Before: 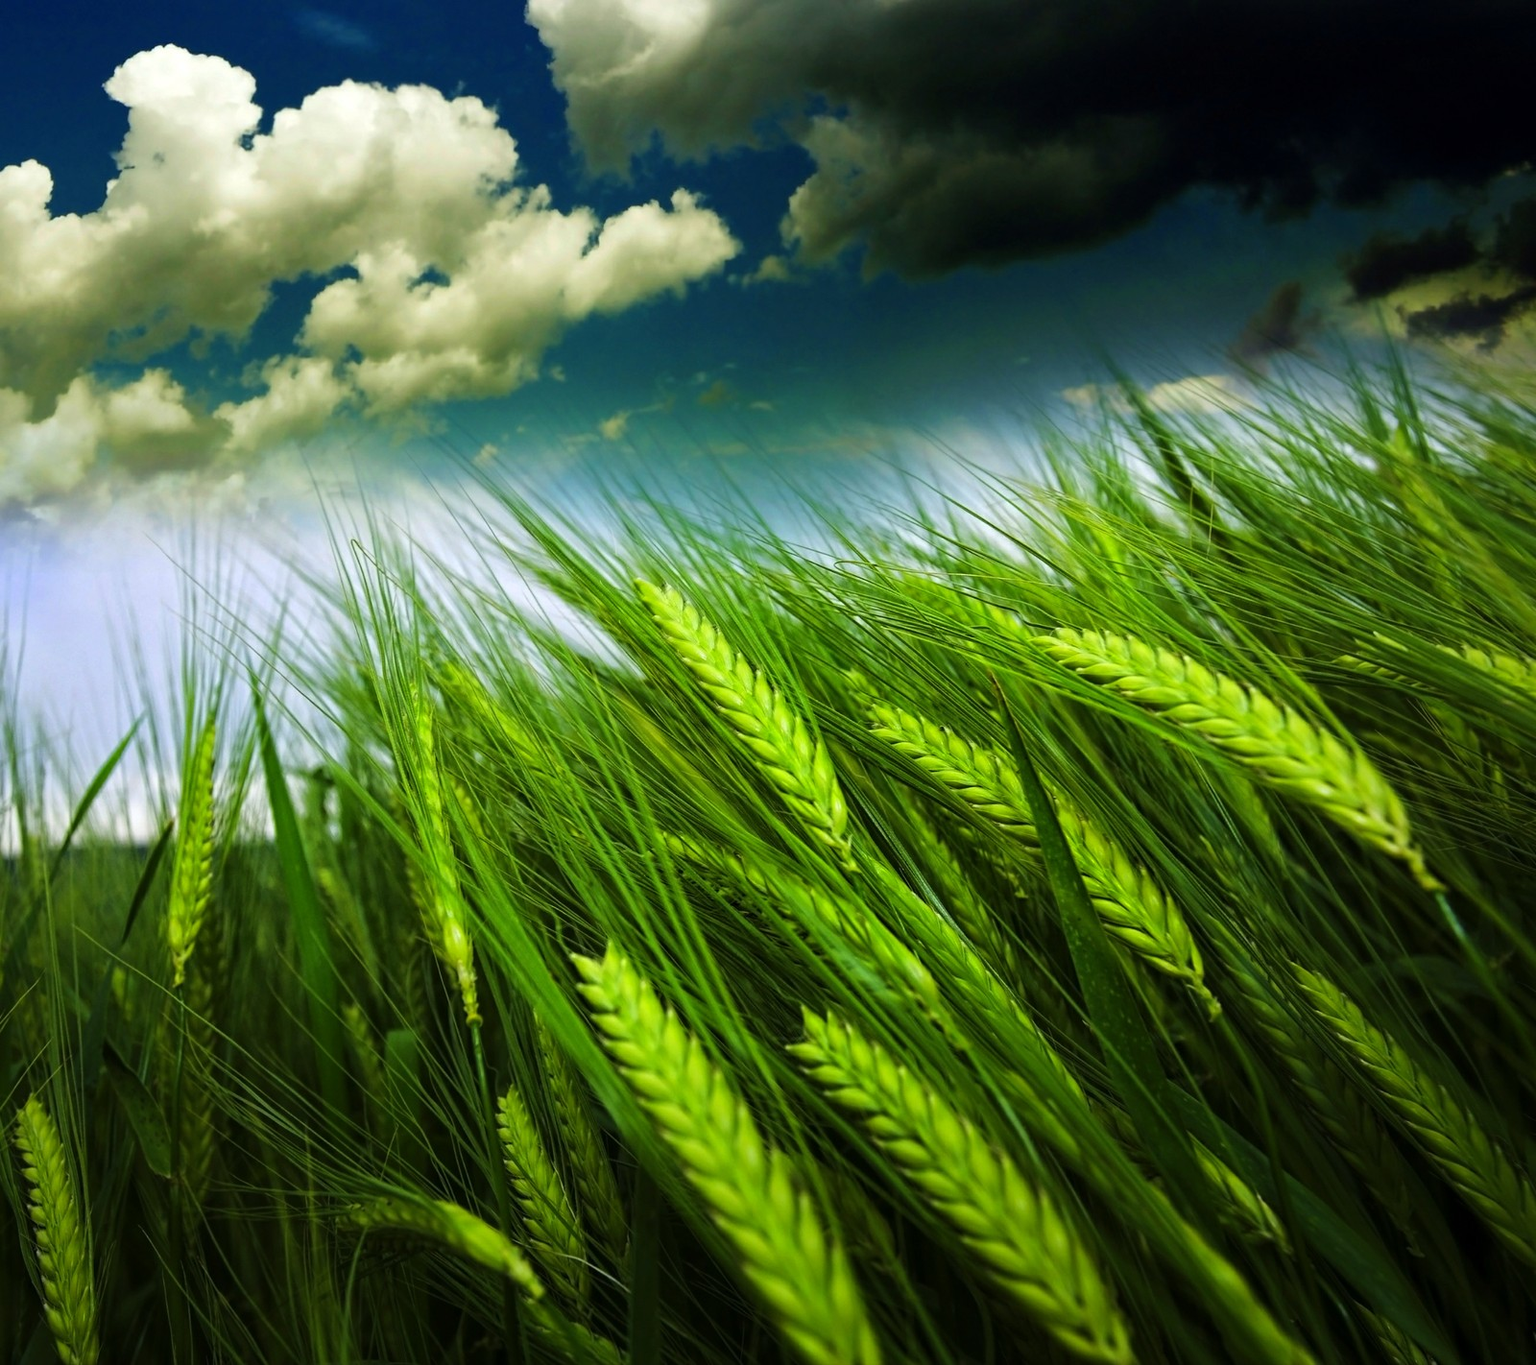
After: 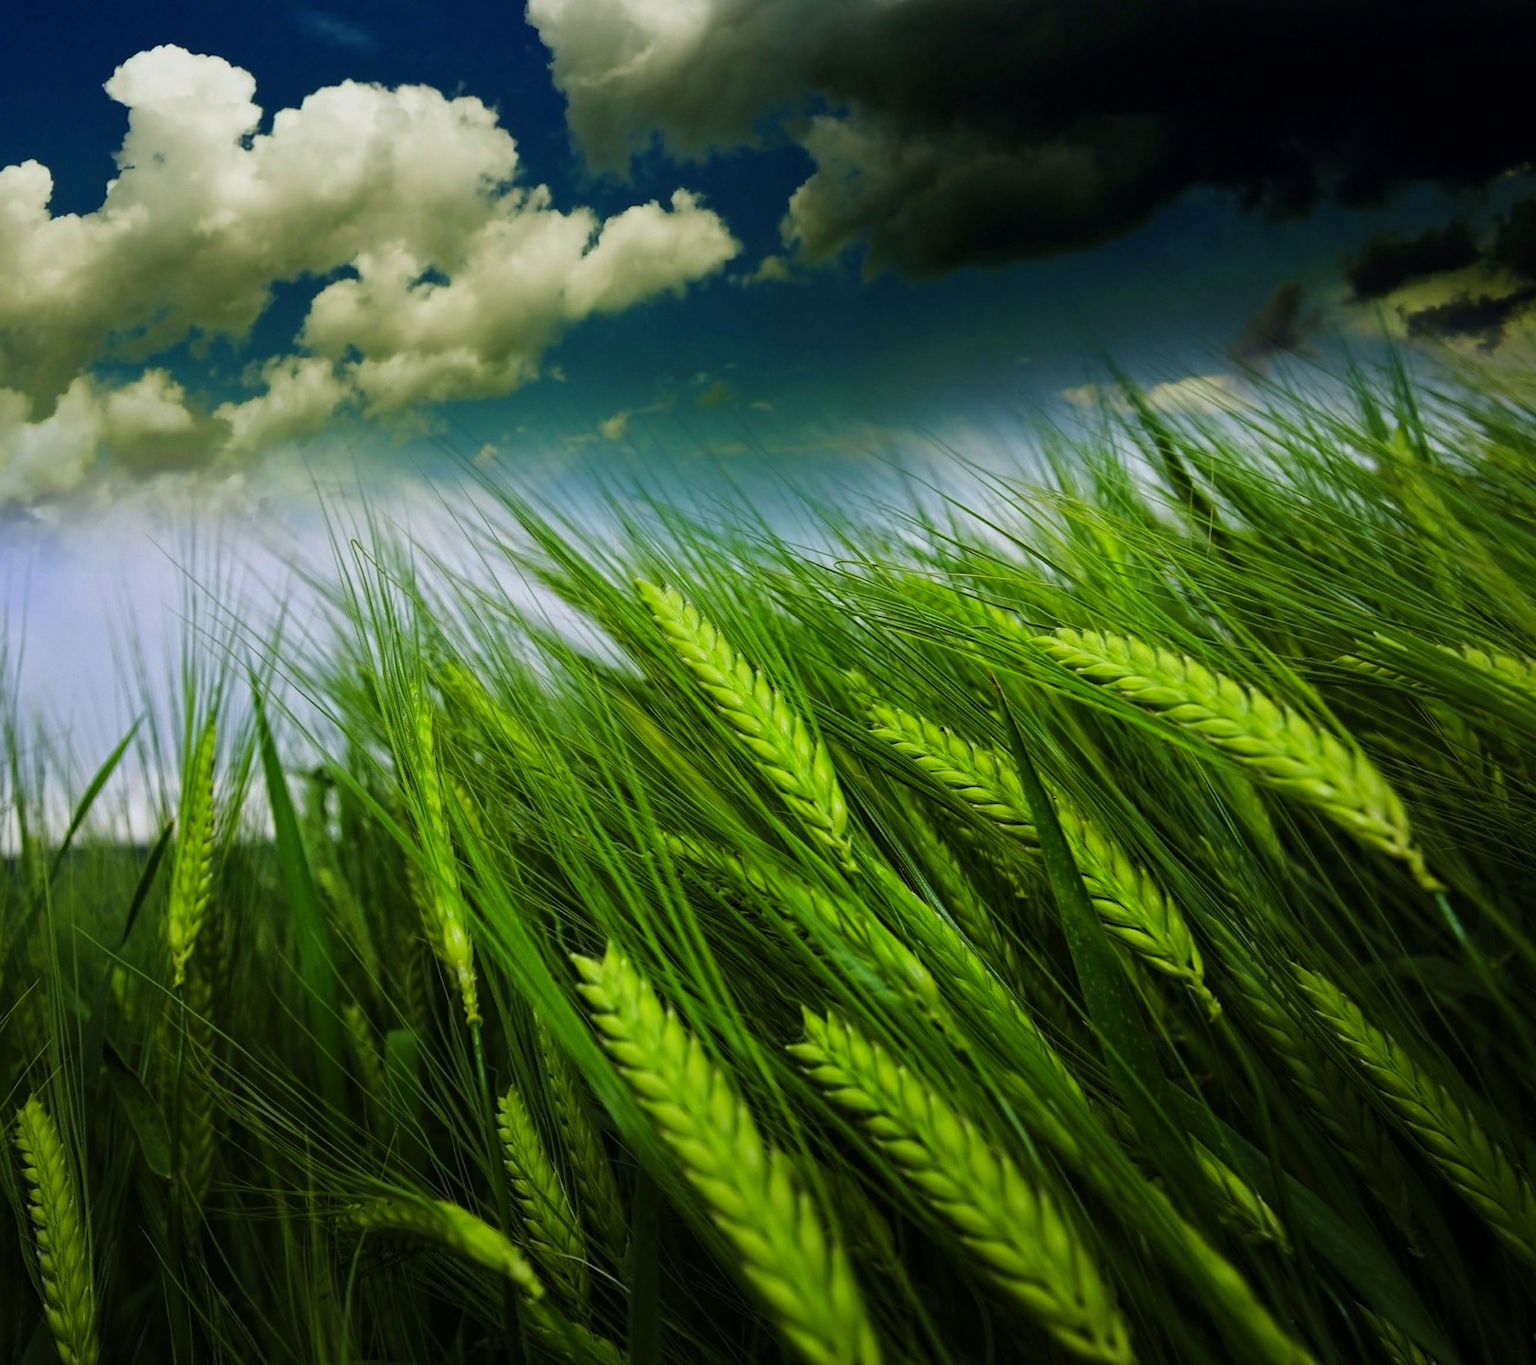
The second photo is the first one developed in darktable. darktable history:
exposure: exposure -0.424 EV, compensate highlight preservation false
